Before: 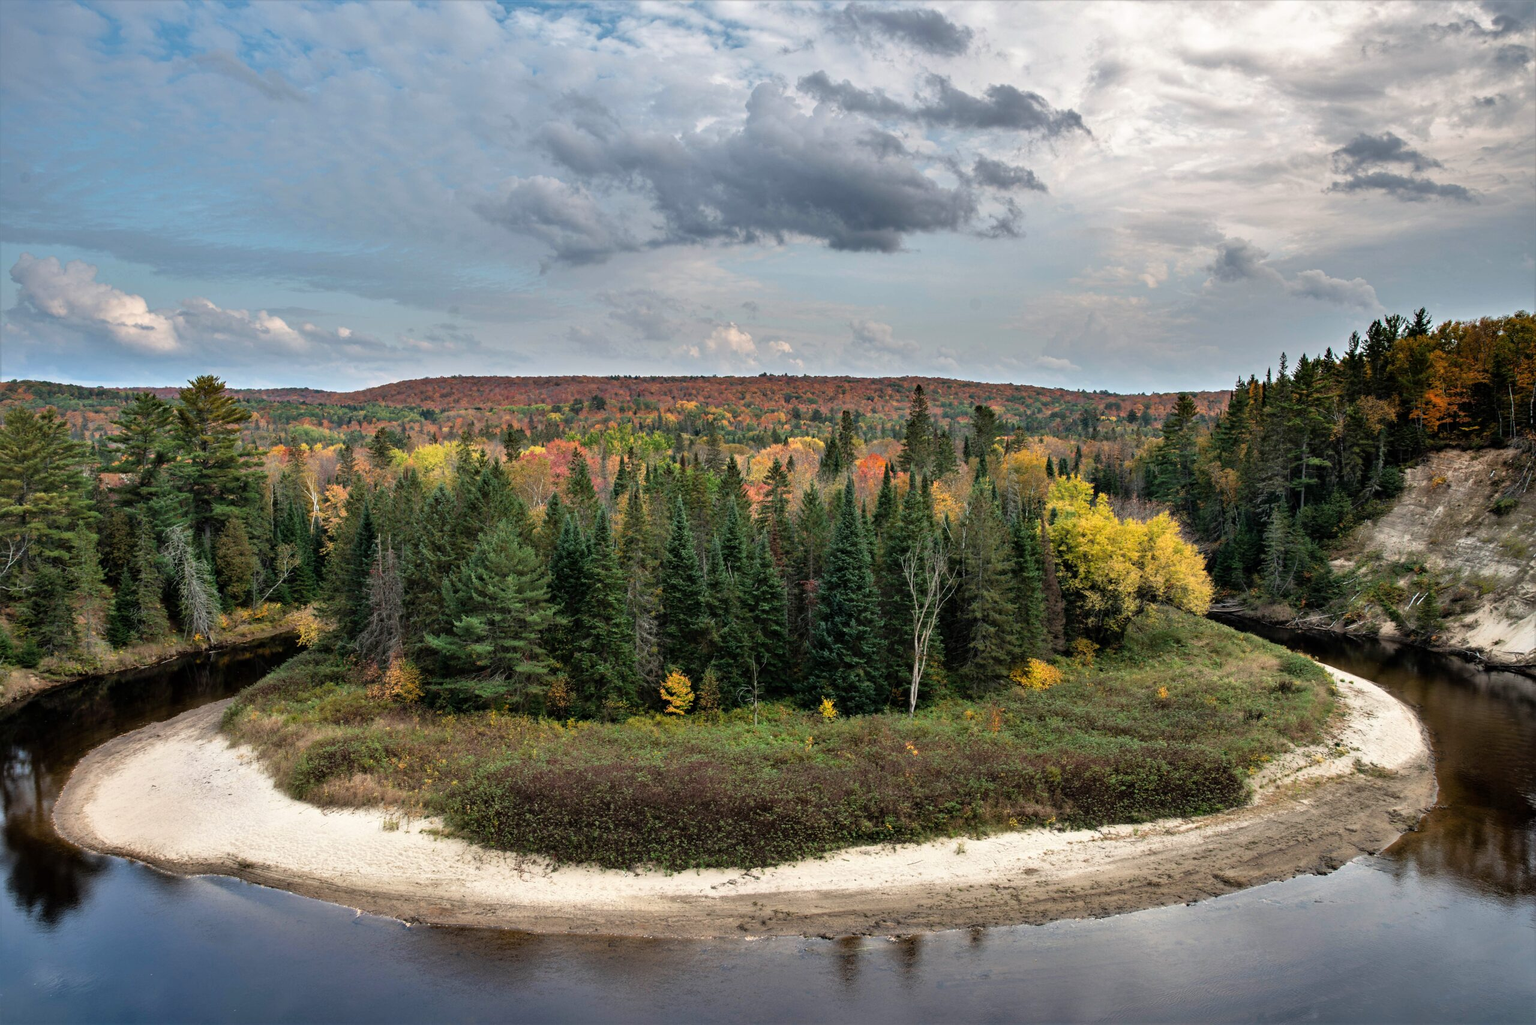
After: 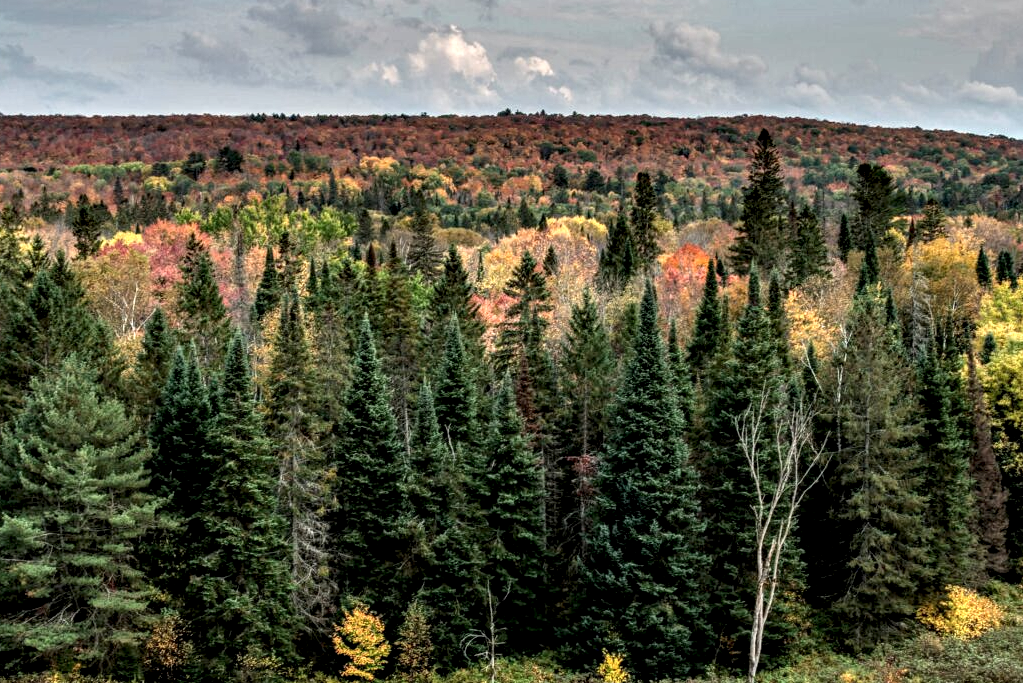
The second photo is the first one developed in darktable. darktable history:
crop: left 30%, top 30%, right 30%, bottom 30%
local contrast: highlights 19%, detail 186%
